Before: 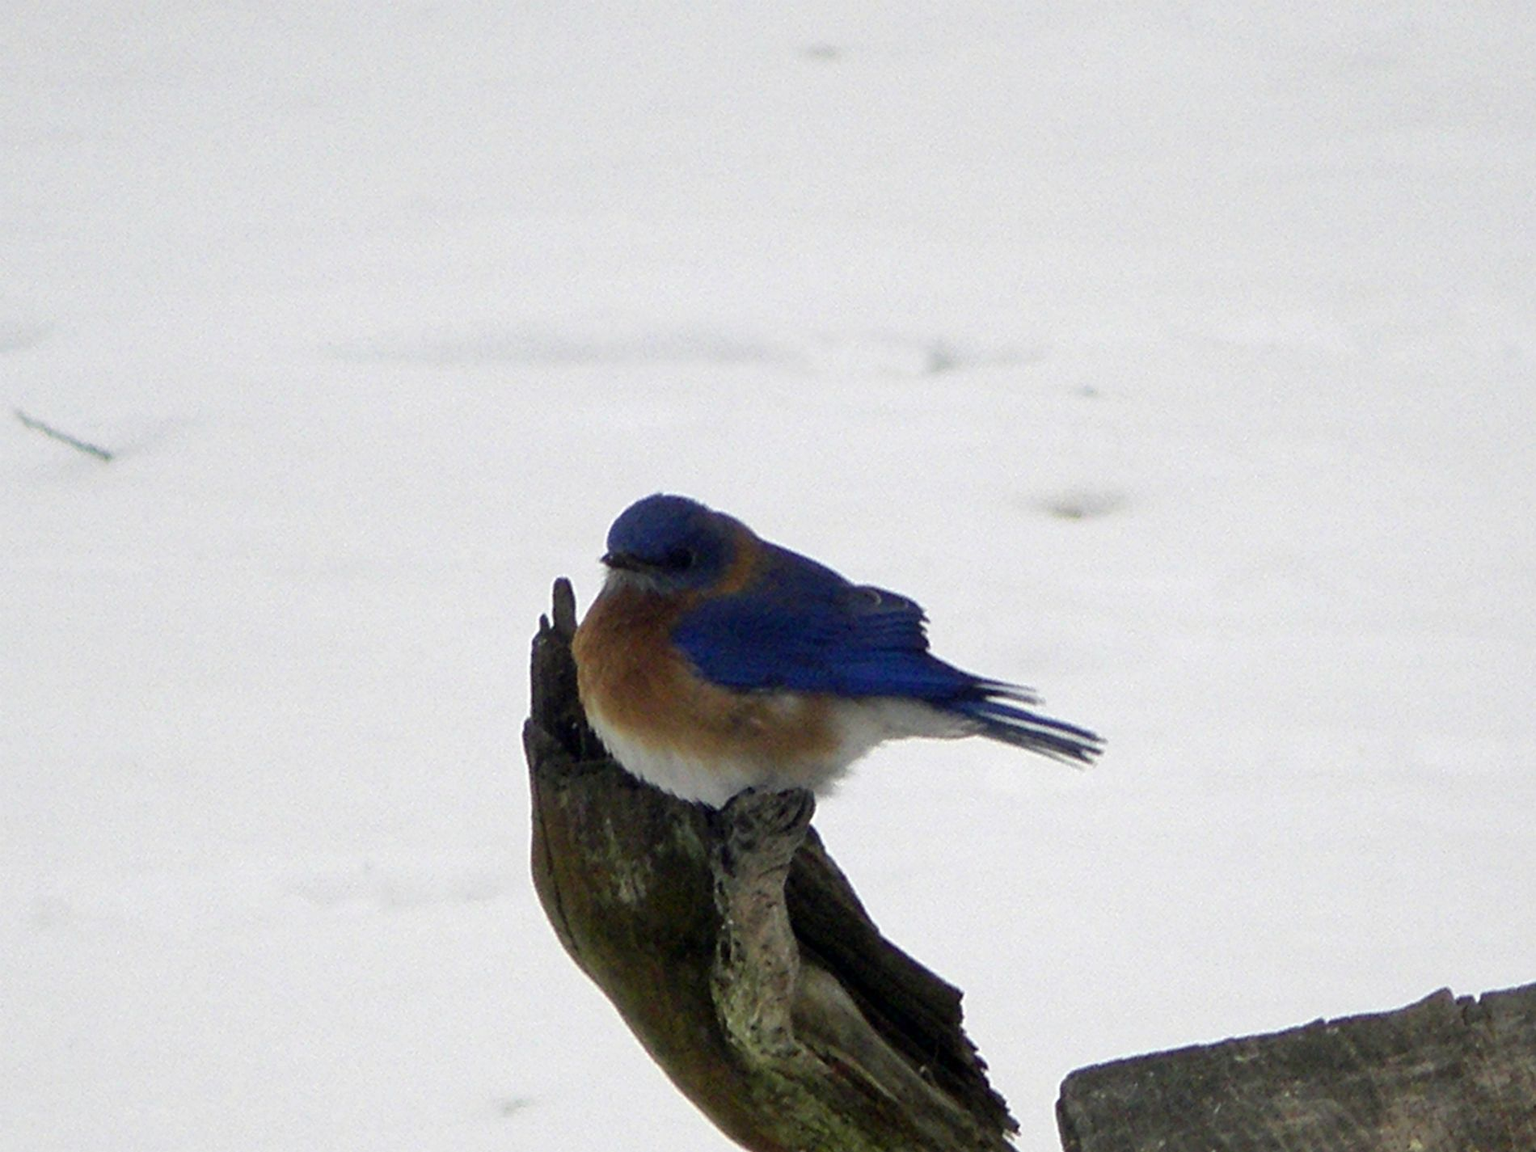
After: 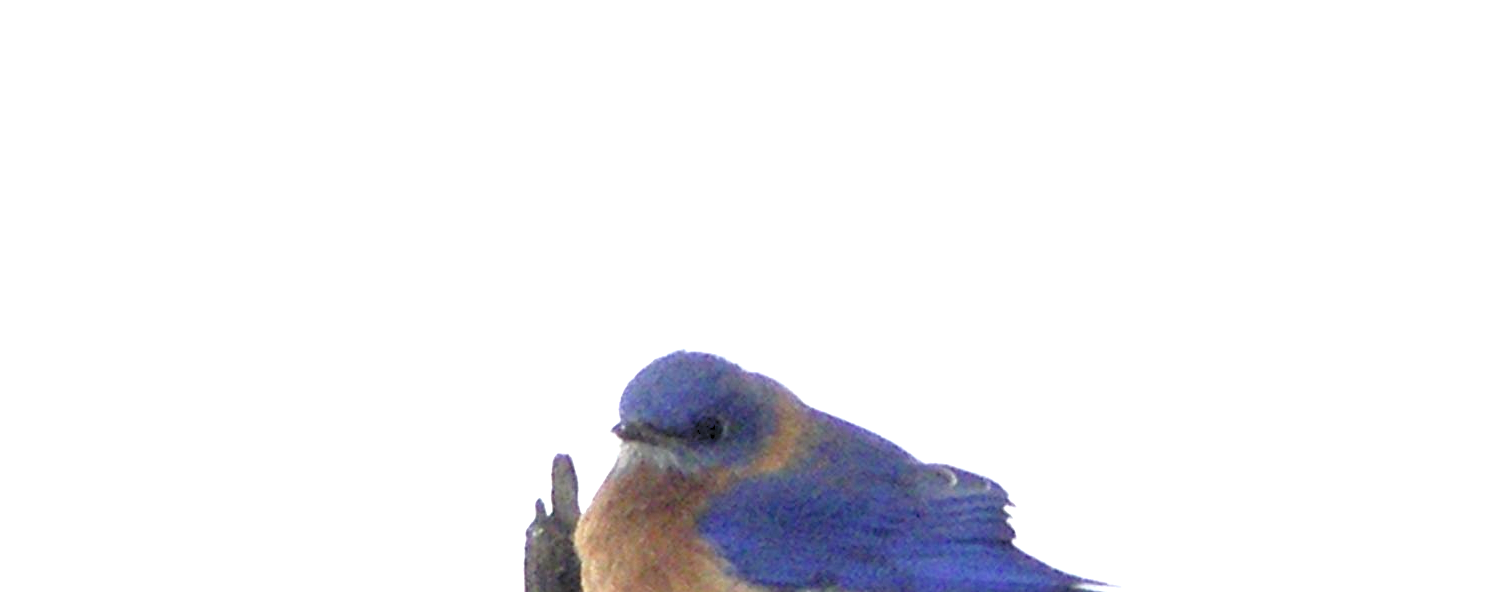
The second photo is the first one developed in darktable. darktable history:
crop: left 7.036%, top 18.398%, right 14.379%, bottom 40.043%
contrast brightness saturation: contrast 0.43, brightness 0.56, saturation -0.19
levels: levels [0.036, 0.364, 0.827]
